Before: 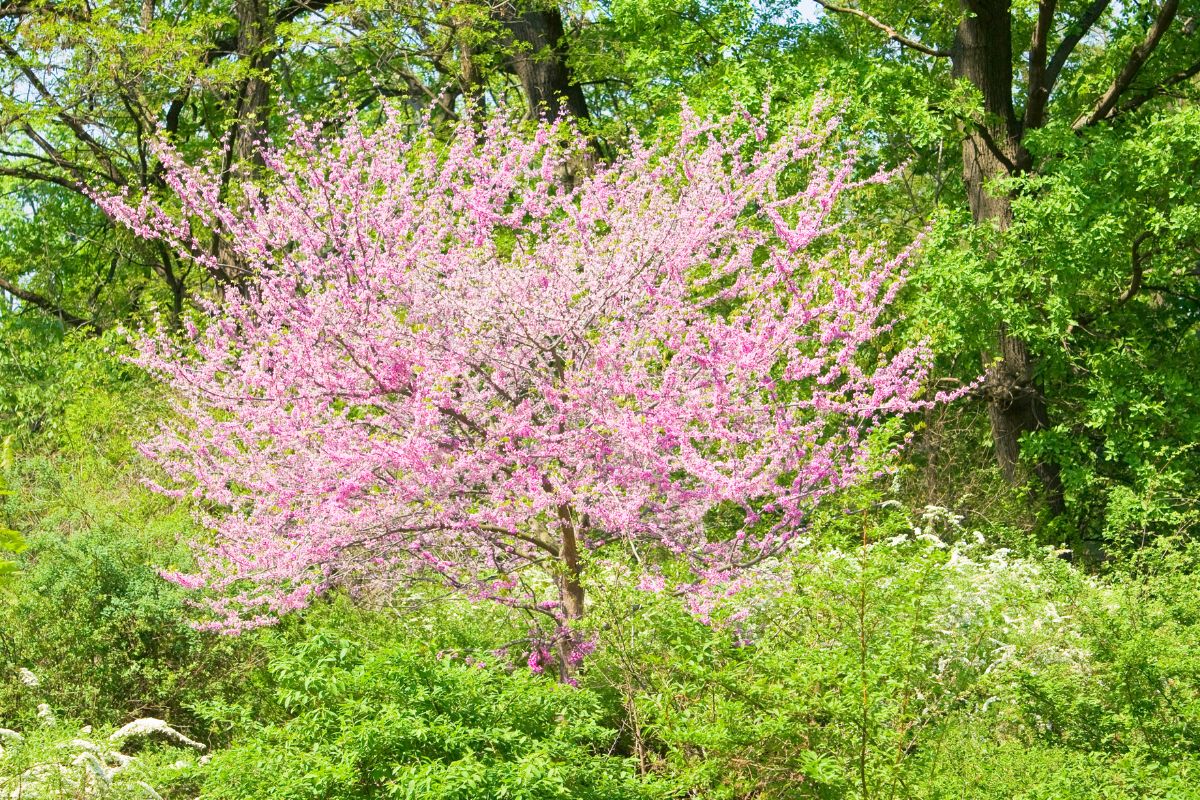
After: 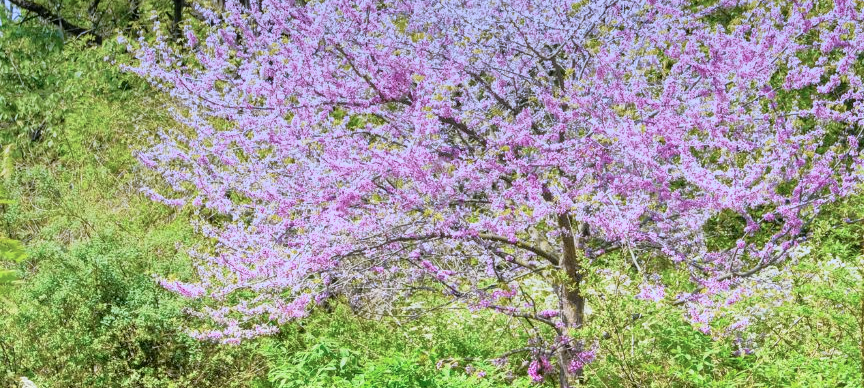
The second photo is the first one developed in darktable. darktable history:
graduated density: hue 238.83°, saturation 50%
shadows and highlights: soften with gaussian
crop: top 36.498%, right 27.964%, bottom 14.995%
levels: levels [0.016, 0.5, 0.996]
rotate and perspective: crop left 0, crop top 0
local contrast: detail 110%
tone curve: curves: ch0 [(0, 0) (0.088, 0.042) (0.208, 0.176) (0.257, 0.267) (0.406, 0.483) (0.489, 0.556) (0.667, 0.73) (0.793, 0.851) (0.994, 0.974)]; ch1 [(0, 0) (0.161, 0.092) (0.35, 0.33) (0.392, 0.392) (0.457, 0.467) (0.505, 0.497) (0.537, 0.518) (0.553, 0.53) (0.58, 0.567) (0.739, 0.697) (1, 1)]; ch2 [(0, 0) (0.346, 0.362) (0.448, 0.419) (0.502, 0.499) (0.533, 0.517) (0.556, 0.533) (0.629, 0.619) (0.717, 0.678) (1, 1)], color space Lab, independent channels, preserve colors none
white balance: red 0.984, blue 1.059
